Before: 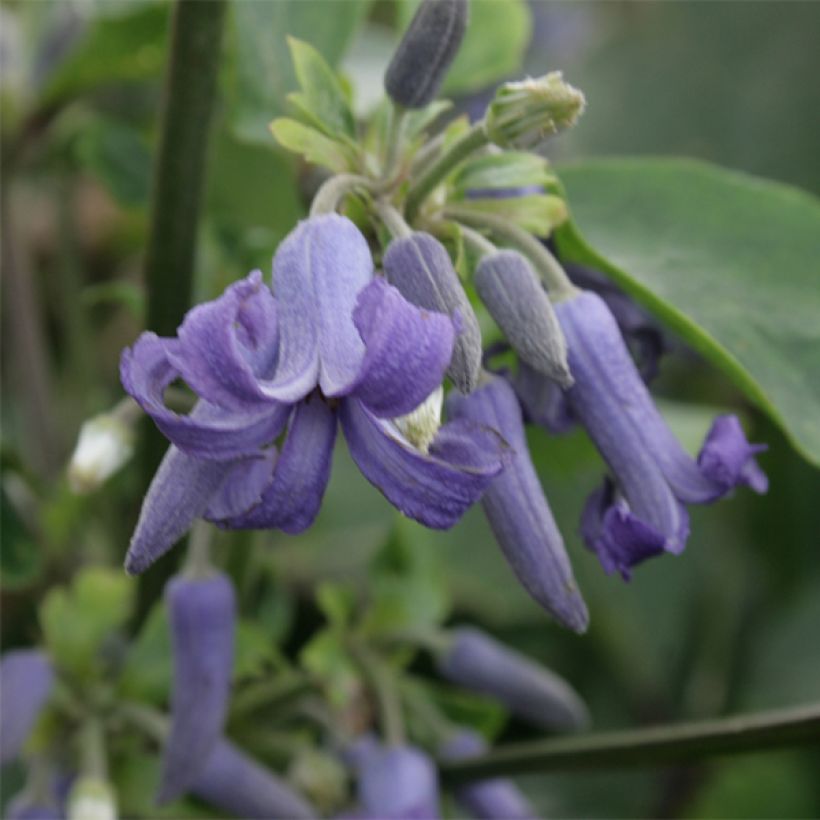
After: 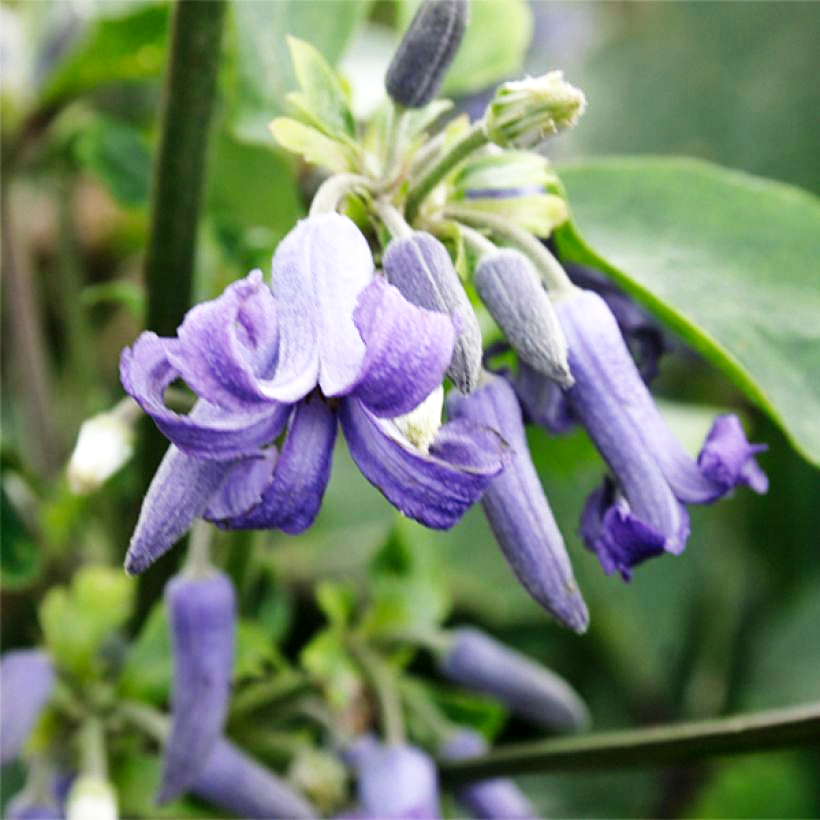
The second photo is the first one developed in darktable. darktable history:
exposure: exposure -0.04 EV, compensate highlight preservation false
base curve: curves: ch0 [(0, 0.003) (0.001, 0.002) (0.006, 0.004) (0.02, 0.022) (0.048, 0.086) (0.094, 0.234) (0.162, 0.431) (0.258, 0.629) (0.385, 0.8) (0.548, 0.918) (0.751, 0.988) (1, 1)], preserve colors none
sharpen: amount 0.212
tone equalizer: -8 EV -0.001 EV, -7 EV 0.001 EV, -6 EV -0.002 EV, -5 EV -0.003 EV, -4 EV -0.082 EV, -3 EV -0.217 EV, -2 EV -0.262 EV, -1 EV 0.096 EV, +0 EV 0.291 EV
local contrast: mode bilateral grid, contrast 20, coarseness 51, detail 119%, midtone range 0.2
